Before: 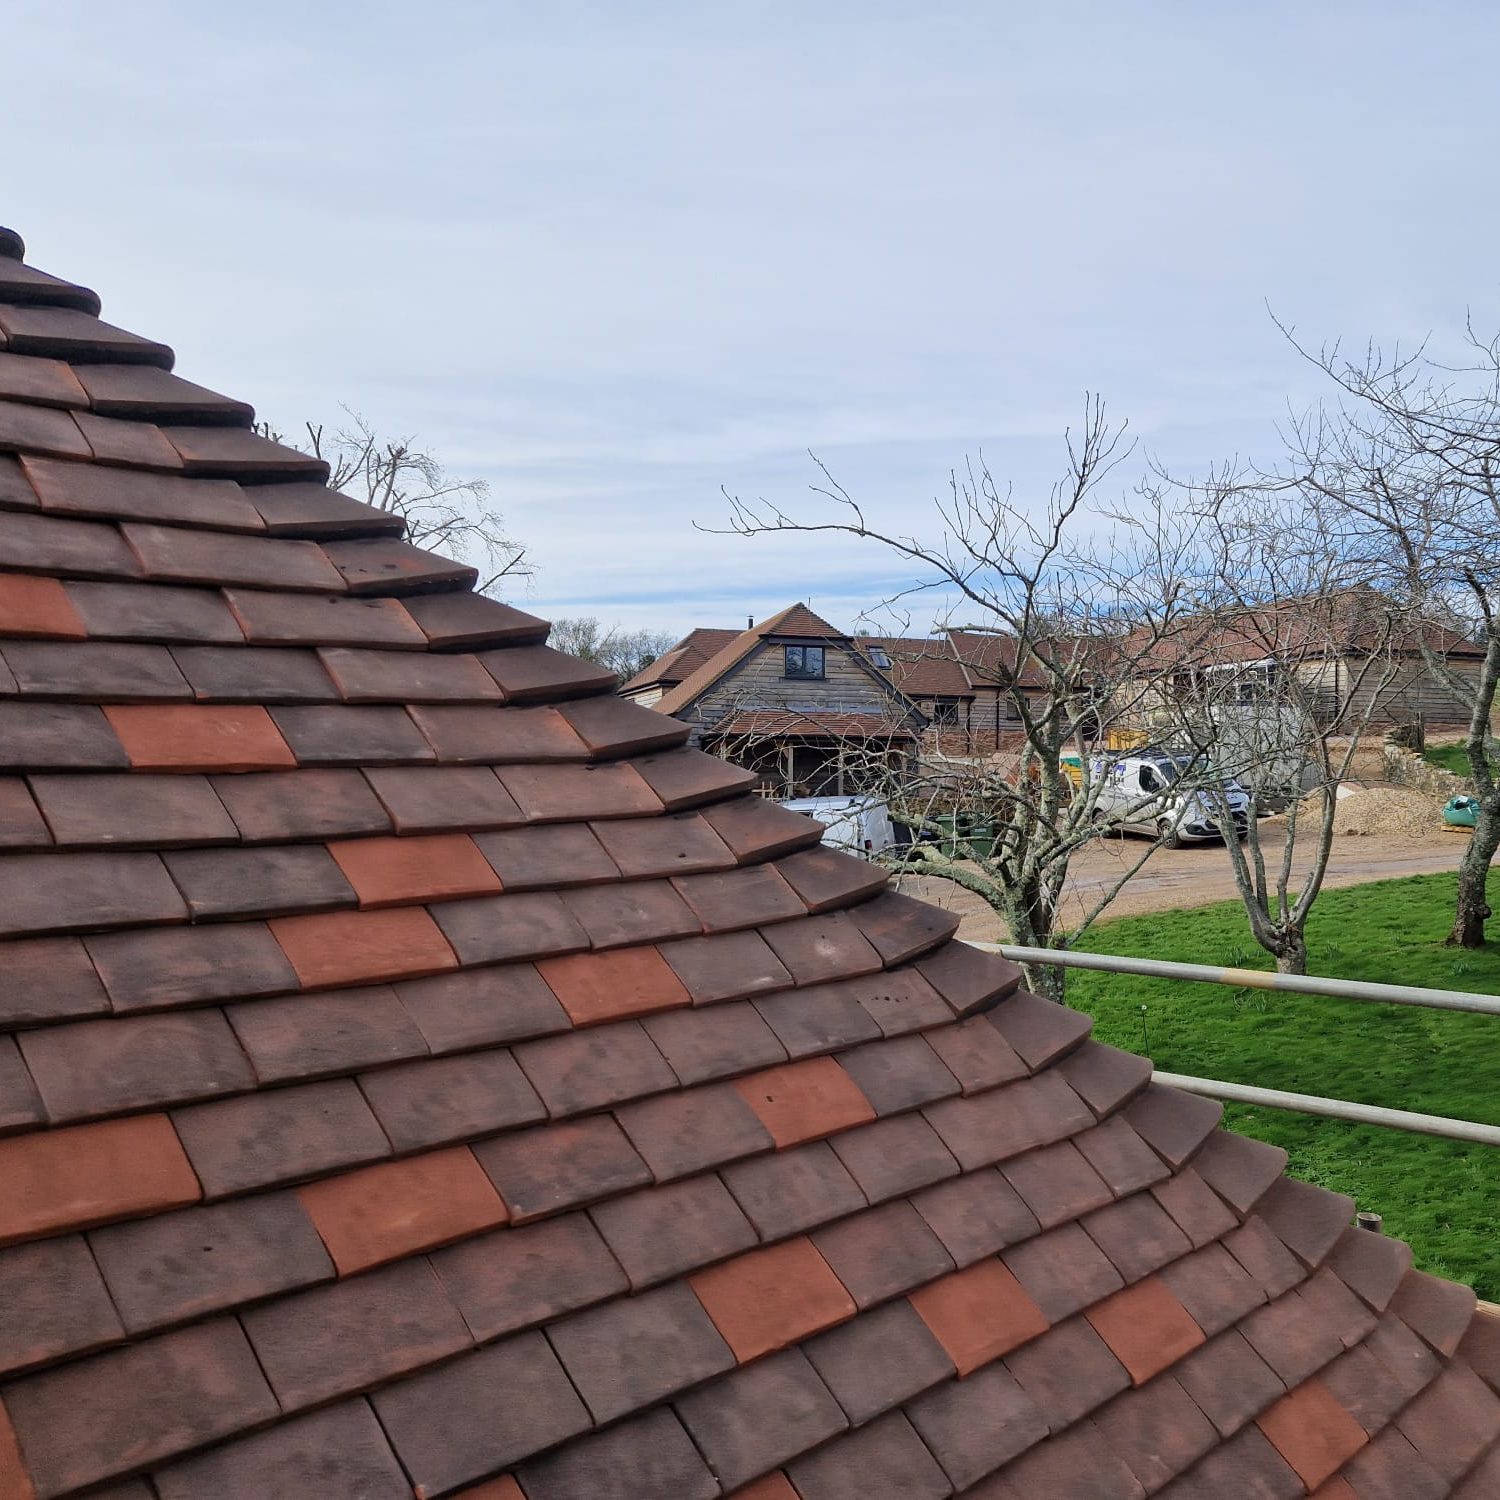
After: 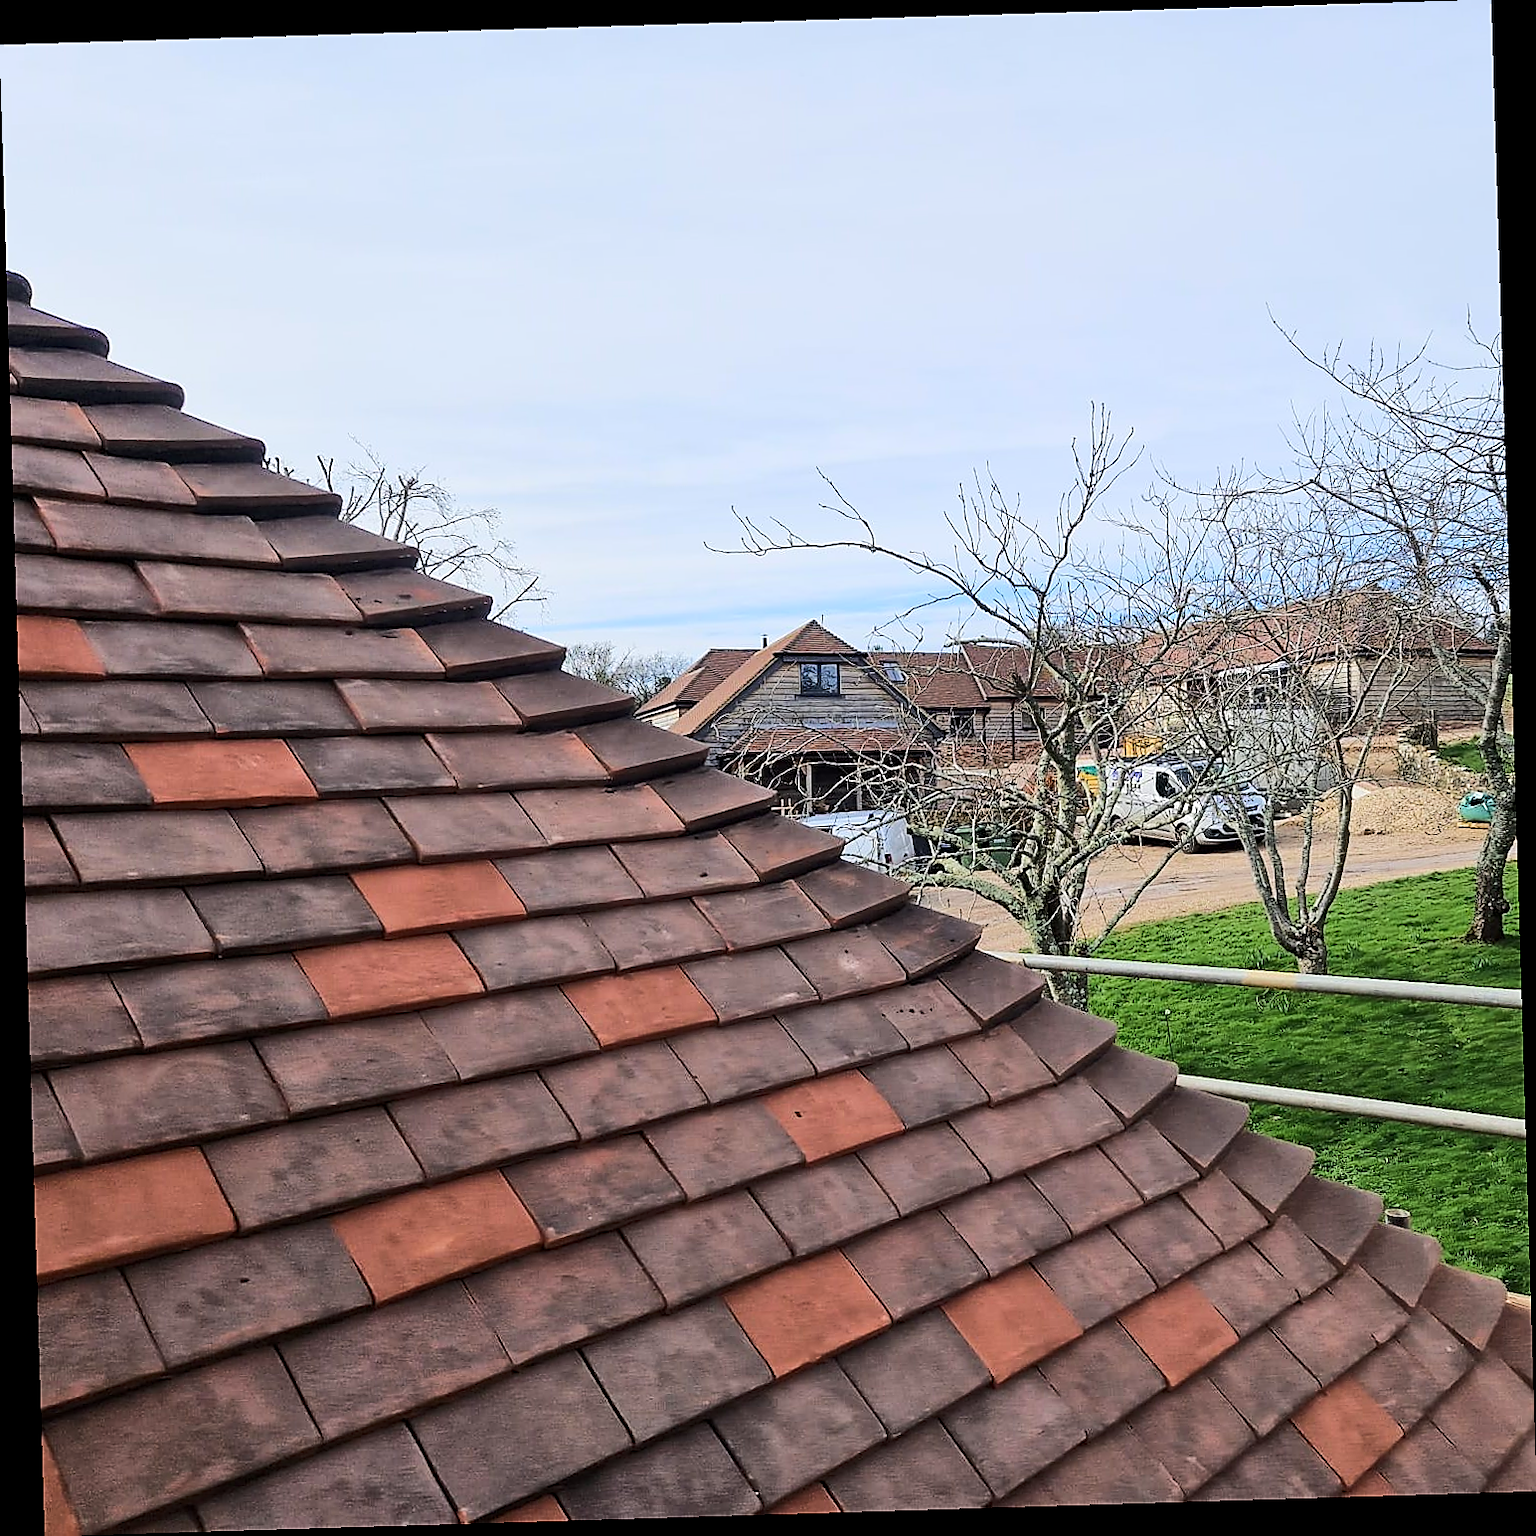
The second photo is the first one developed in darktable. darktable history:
rgb curve: curves: ch0 [(0, 0) (0.284, 0.292) (0.505, 0.644) (1, 1)], compensate middle gray true
rotate and perspective: rotation -1.75°, automatic cropping off
sharpen: radius 1.4, amount 1.25, threshold 0.7
